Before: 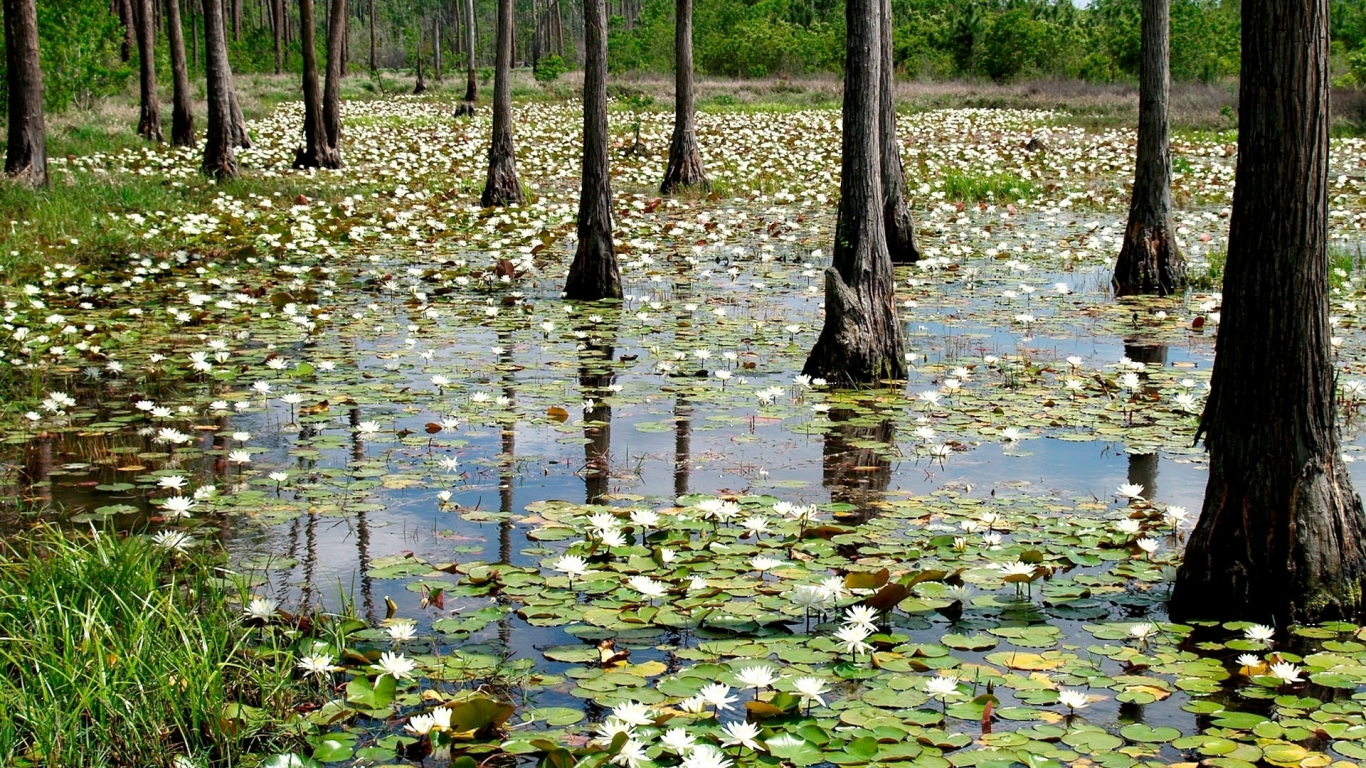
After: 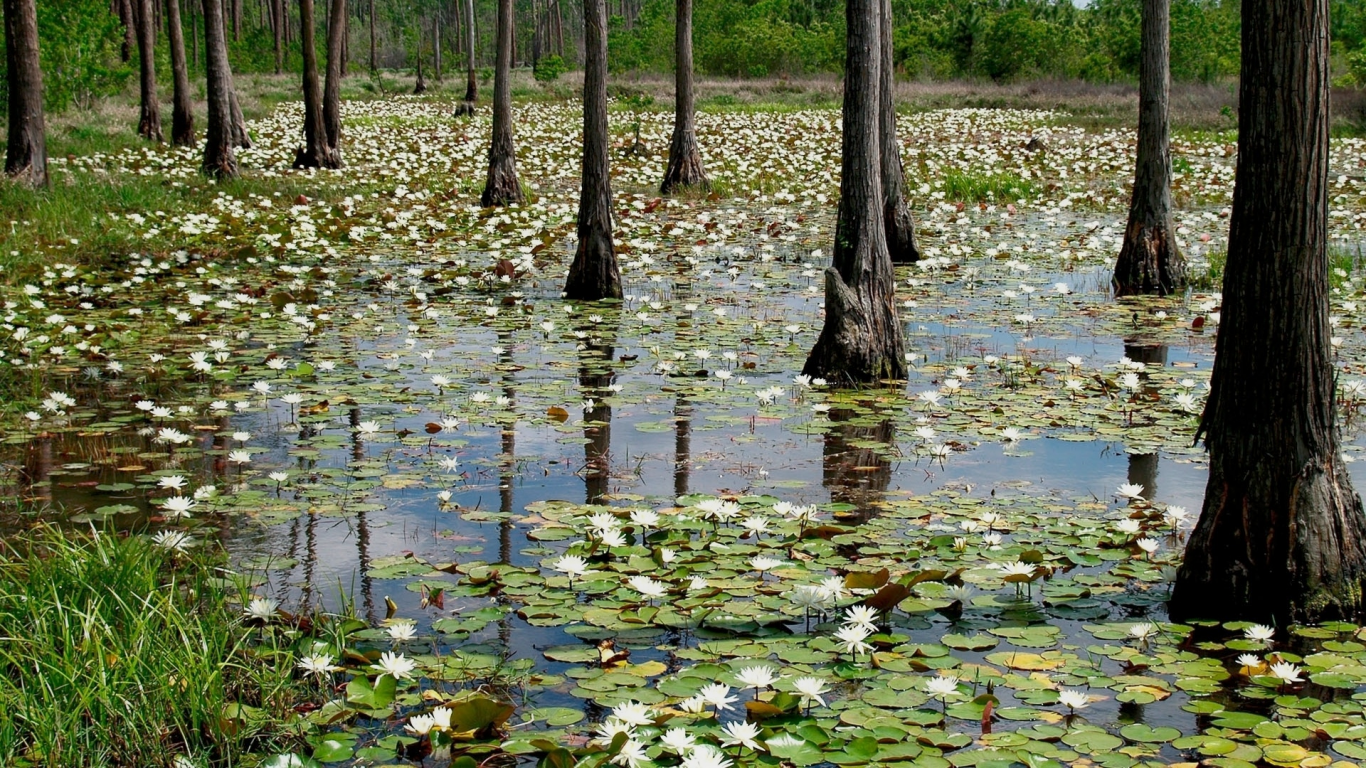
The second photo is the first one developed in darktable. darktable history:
tone equalizer: -8 EV 0.213 EV, -7 EV 0.423 EV, -6 EV 0.451 EV, -5 EV 0.285 EV, -3 EV -0.278 EV, -2 EV -0.404 EV, -1 EV -0.414 EV, +0 EV -0.235 EV
